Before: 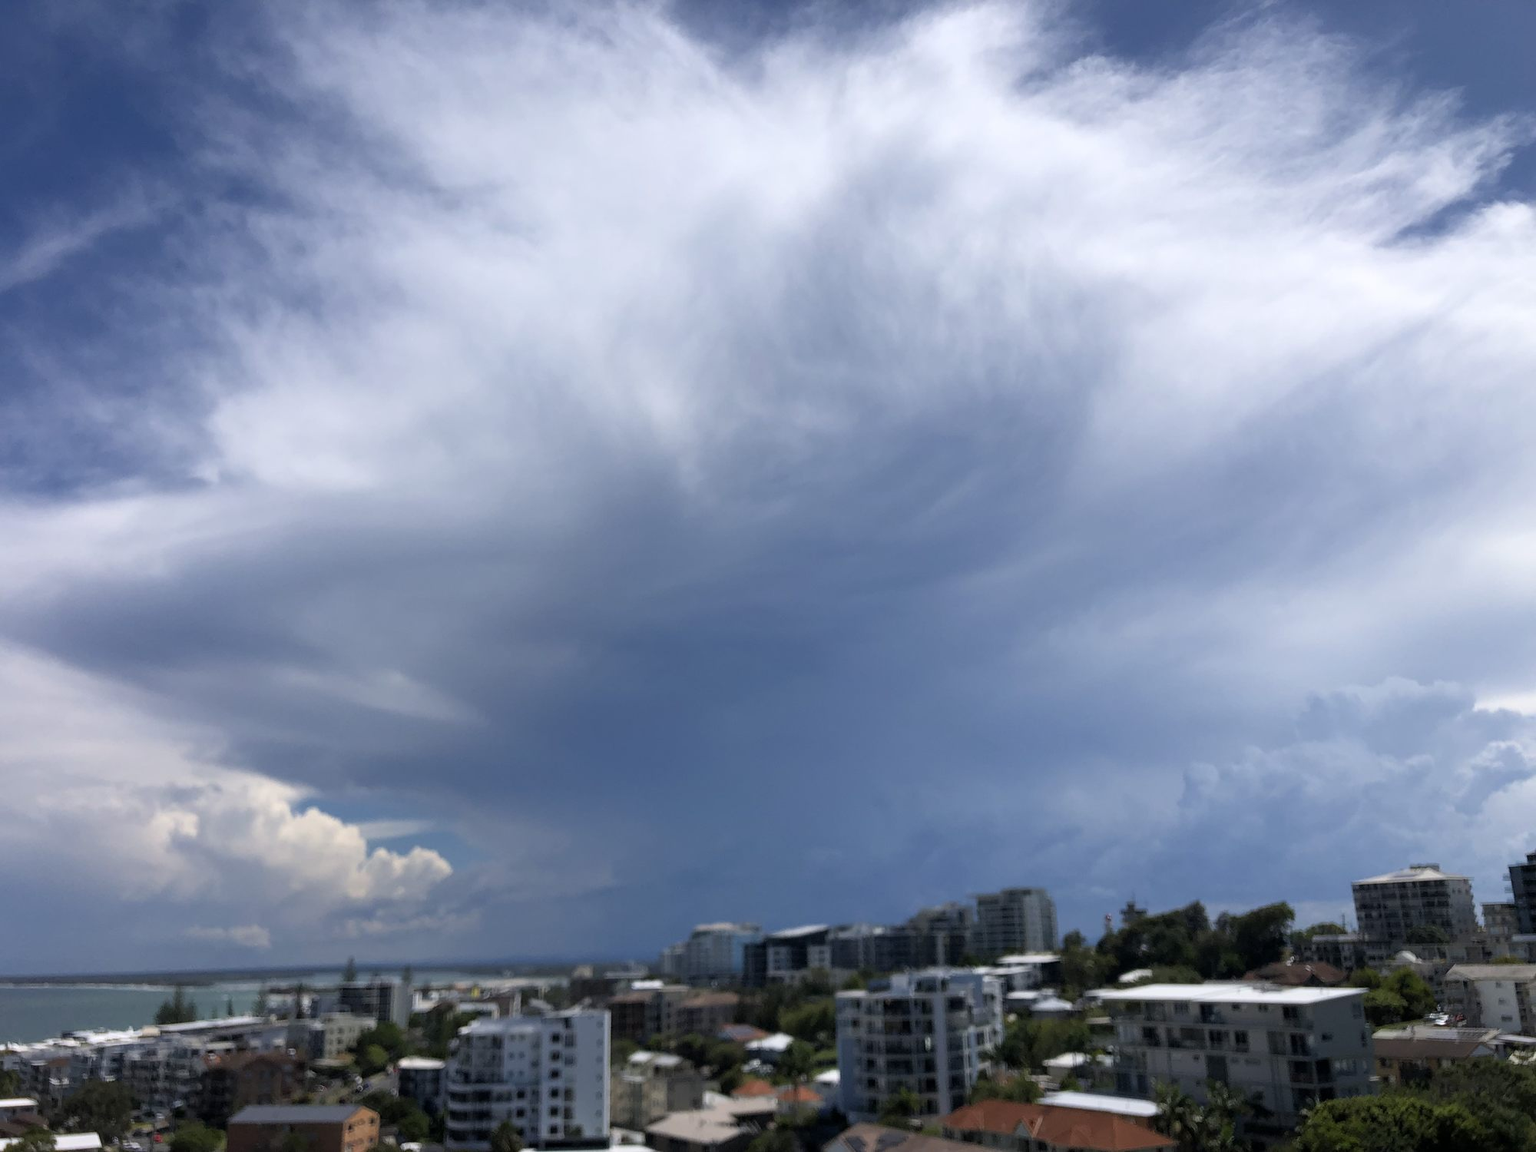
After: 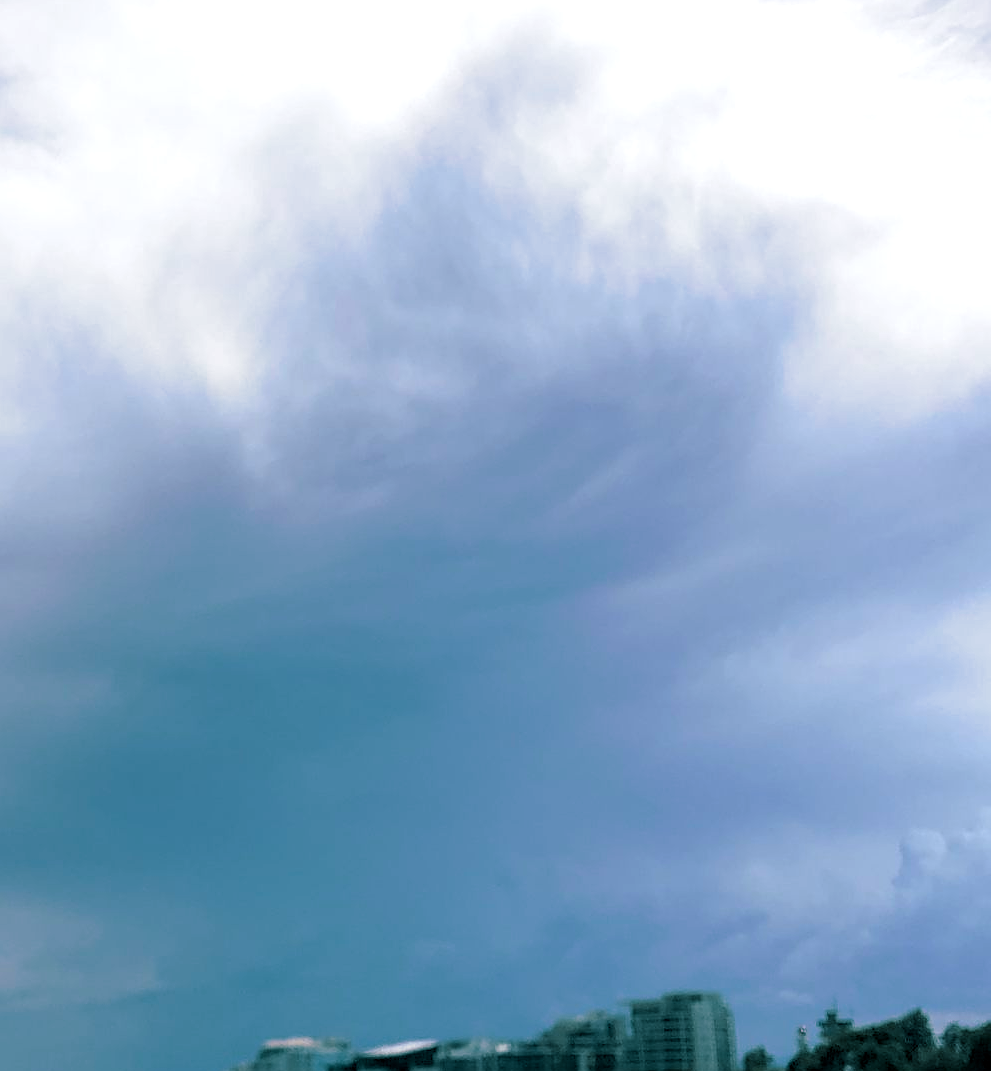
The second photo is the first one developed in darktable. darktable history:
crop: left 32.075%, top 10.976%, right 18.355%, bottom 17.596%
split-toning: shadows › hue 186.43°, highlights › hue 49.29°, compress 30.29%
sharpen: on, module defaults
exposure: black level correction 0.003, exposure 0.383 EV, compensate highlight preservation false
